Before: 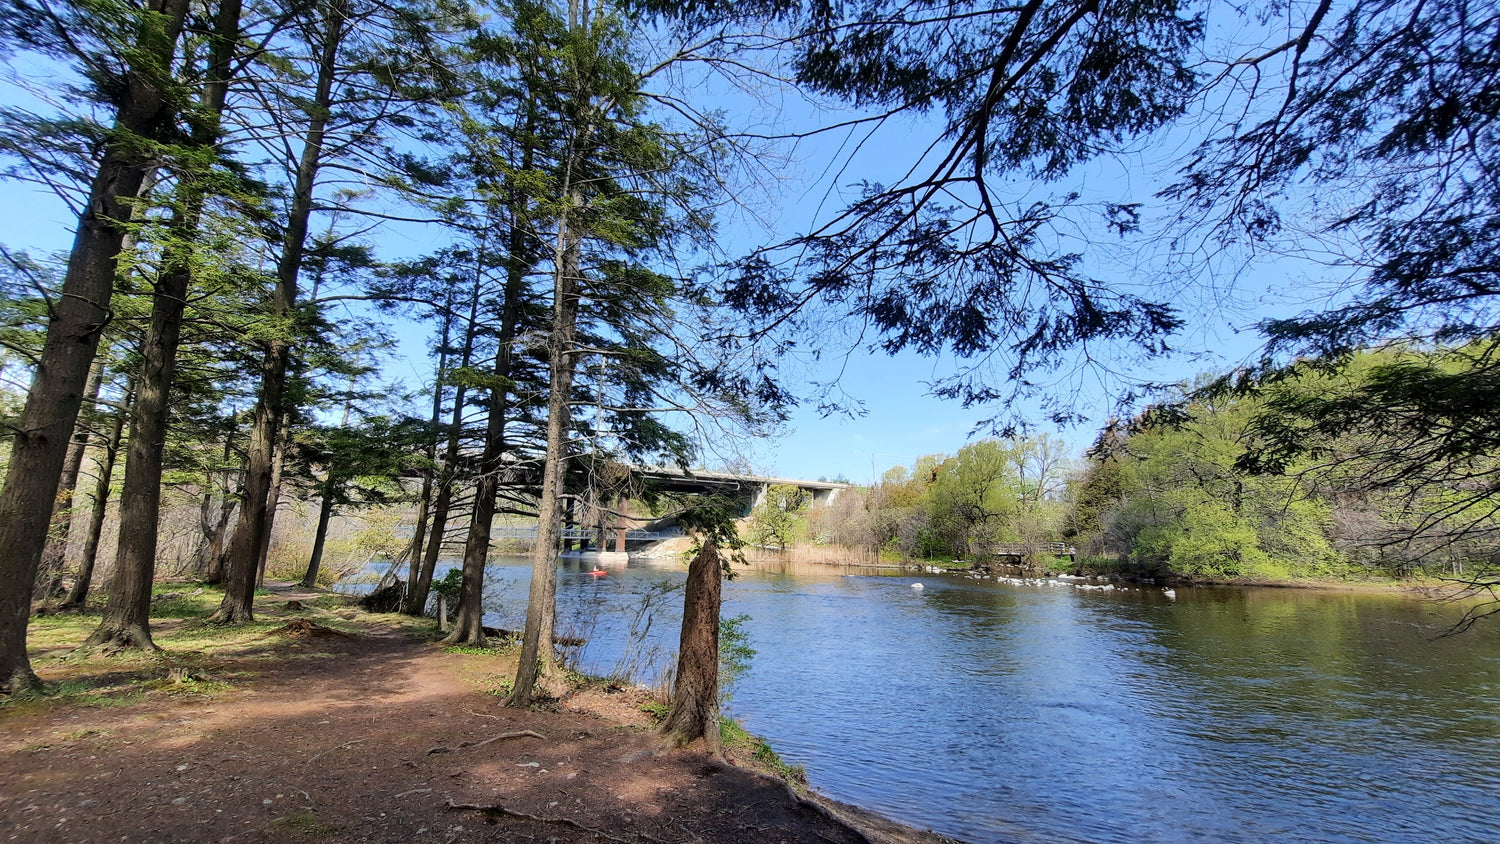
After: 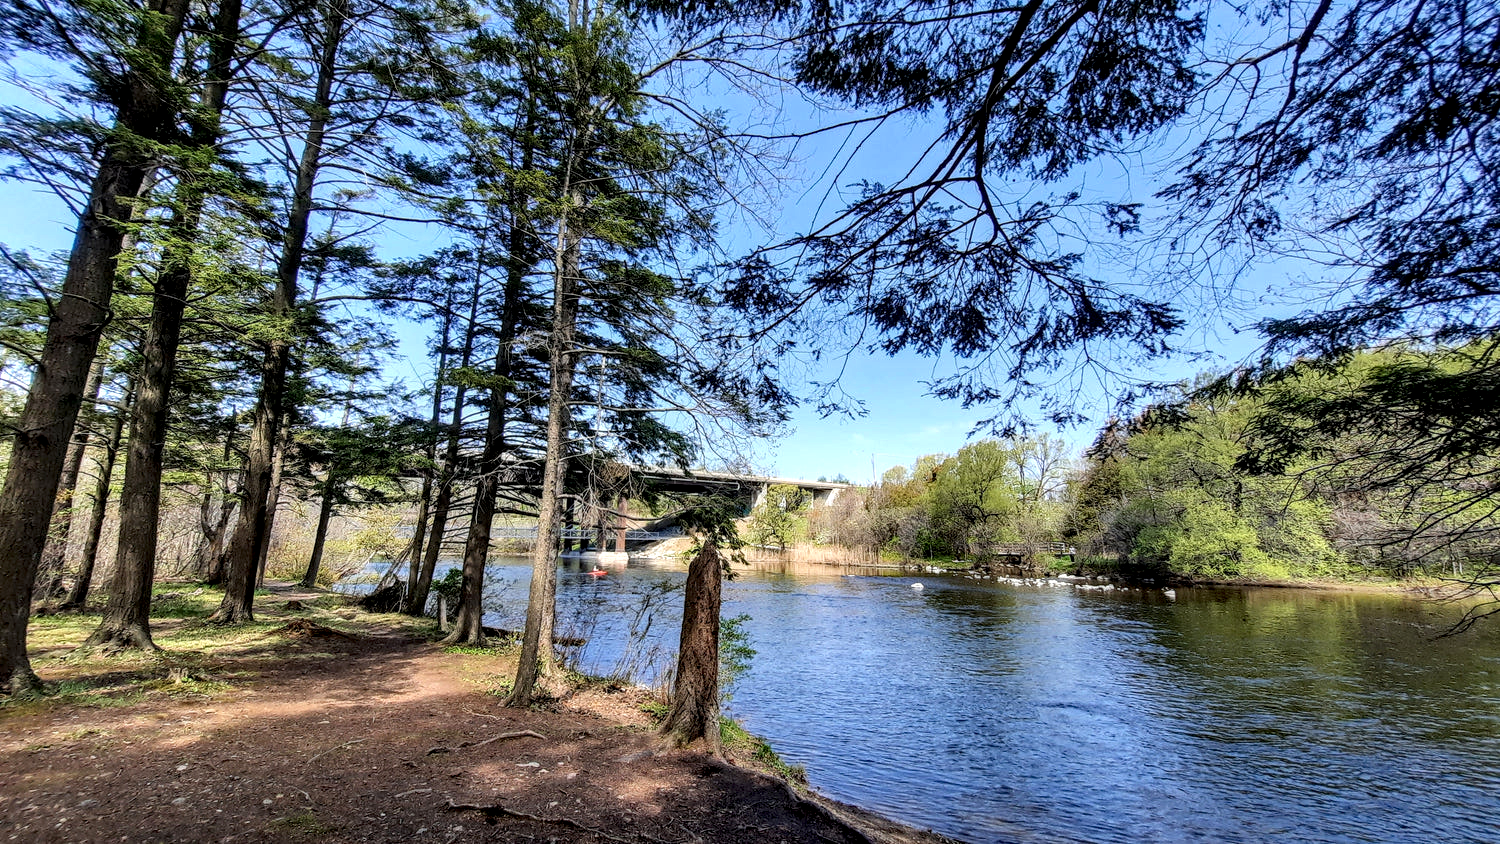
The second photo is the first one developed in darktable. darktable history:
haze removal: compatibility mode true, adaptive false
local contrast: detail 160%
